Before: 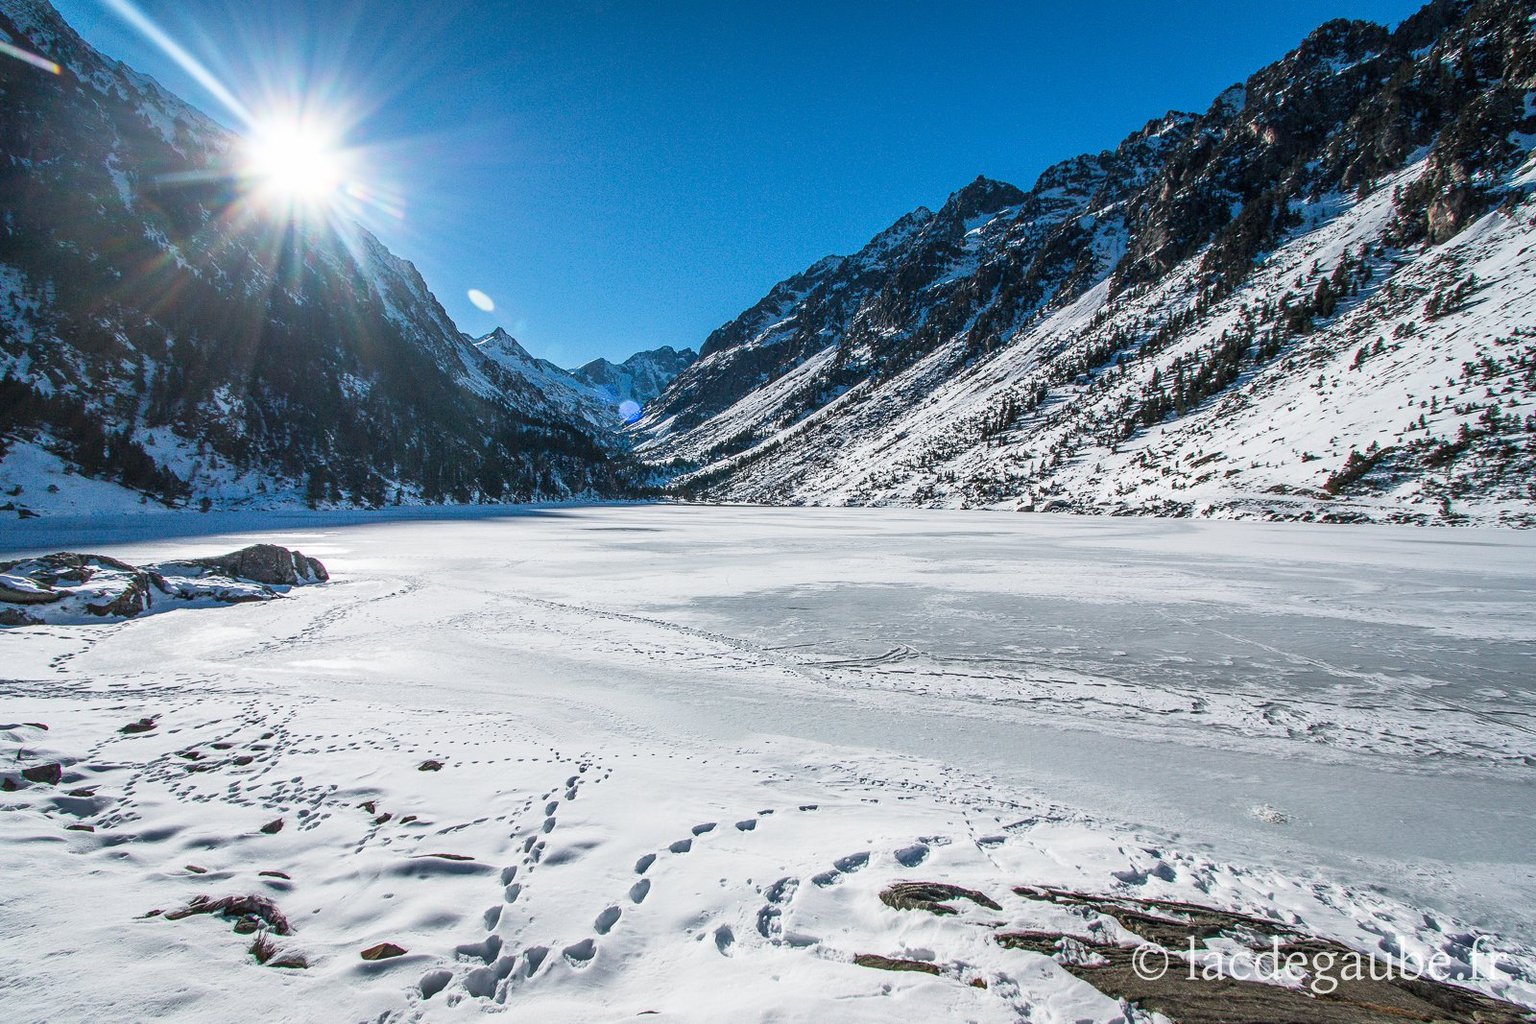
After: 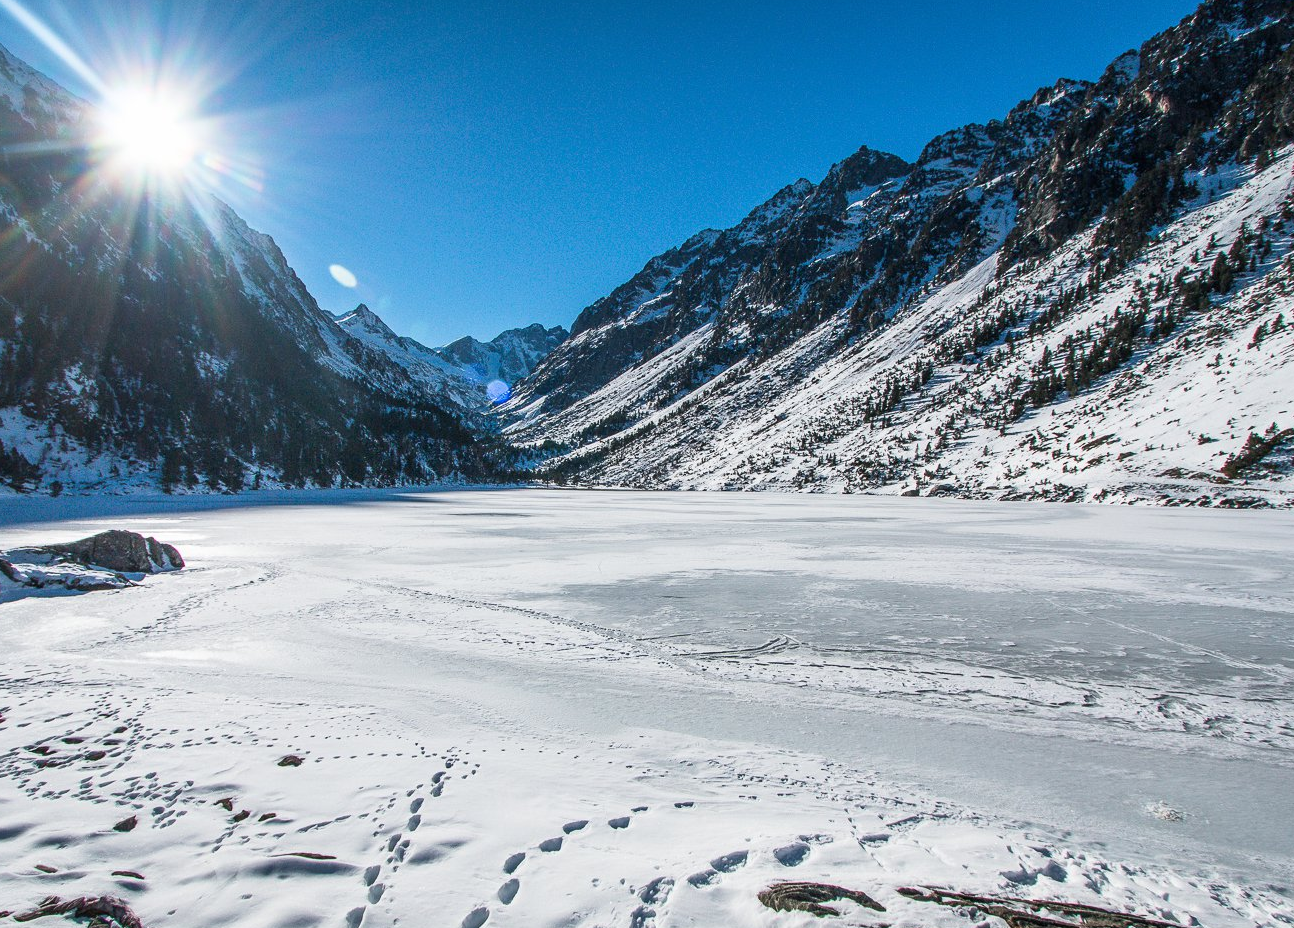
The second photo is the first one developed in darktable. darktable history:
tone equalizer: on, module defaults
crop: left 9.929%, top 3.475%, right 9.188%, bottom 9.529%
